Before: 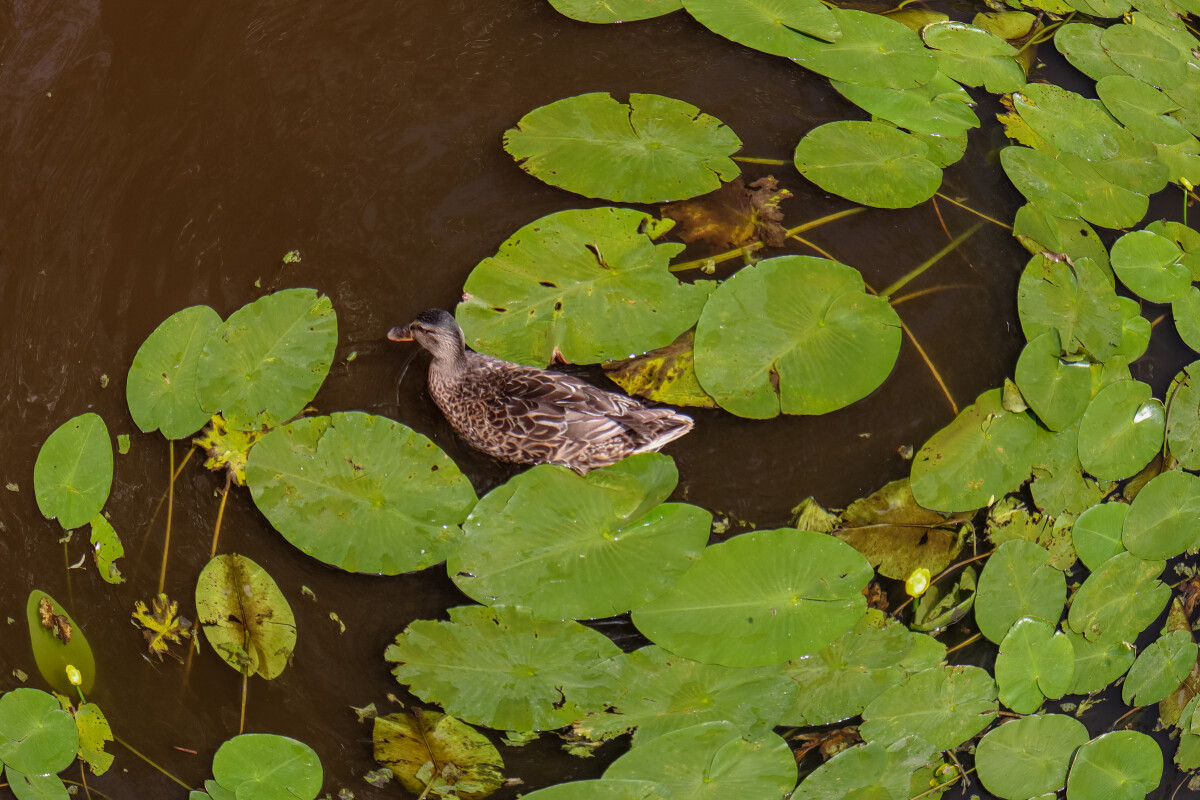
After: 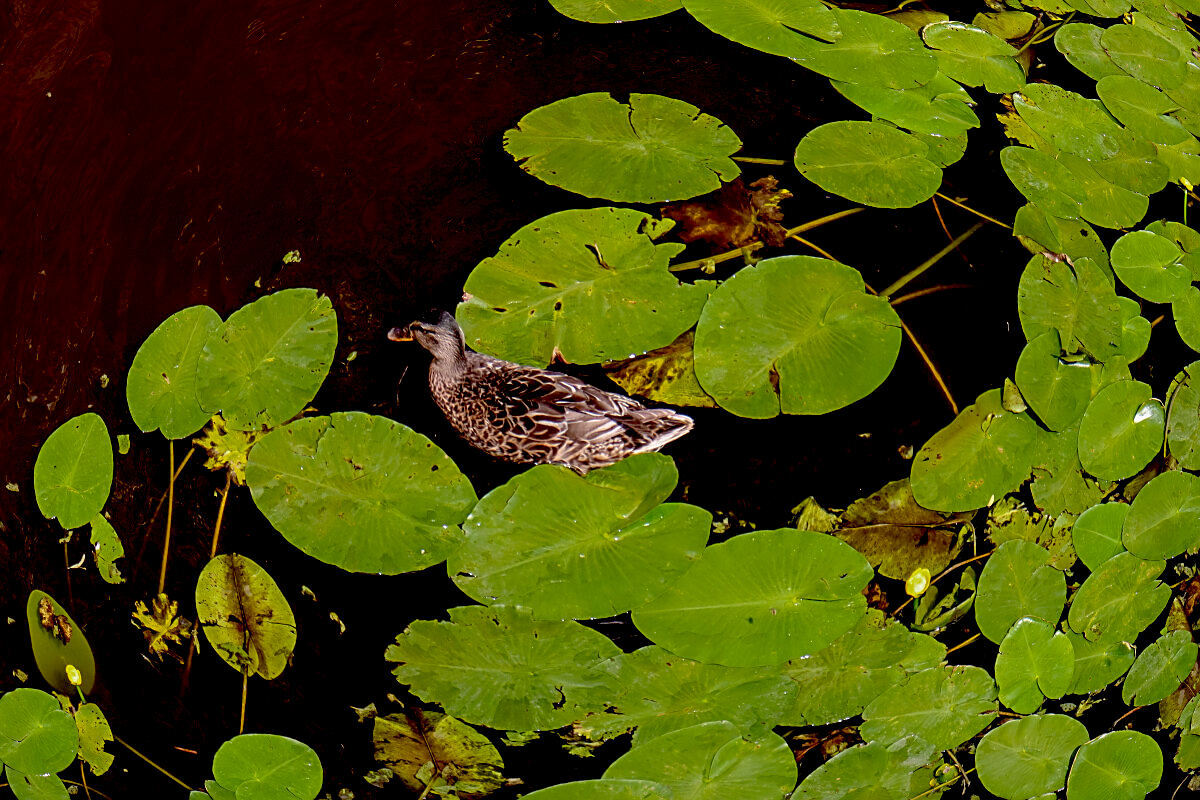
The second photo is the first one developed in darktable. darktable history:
sharpen: on, module defaults
exposure: black level correction 0.047, exposure 0.012 EV, compensate exposure bias true, compensate highlight preservation false
